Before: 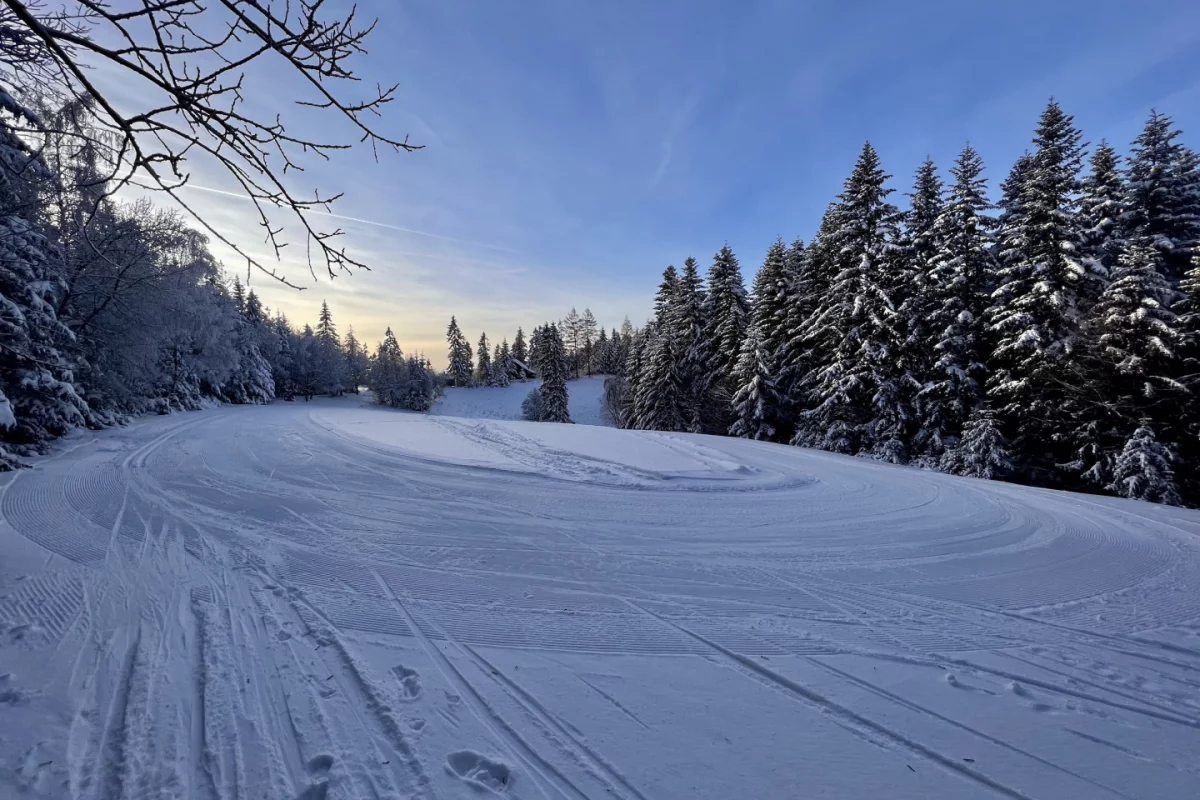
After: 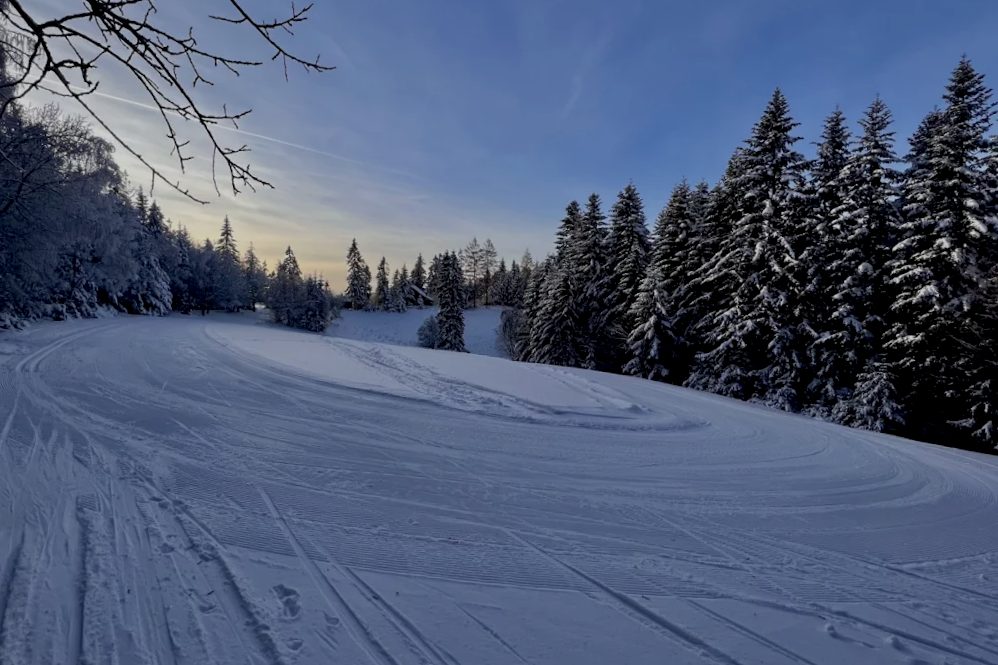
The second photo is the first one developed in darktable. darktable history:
crop and rotate: angle -3.27°, left 5.211%, top 5.211%, right 4.607%, bottom 4.607%
exposure: black level correction 0.009, exposure -0.637 EV, compensate highlight preservation false
